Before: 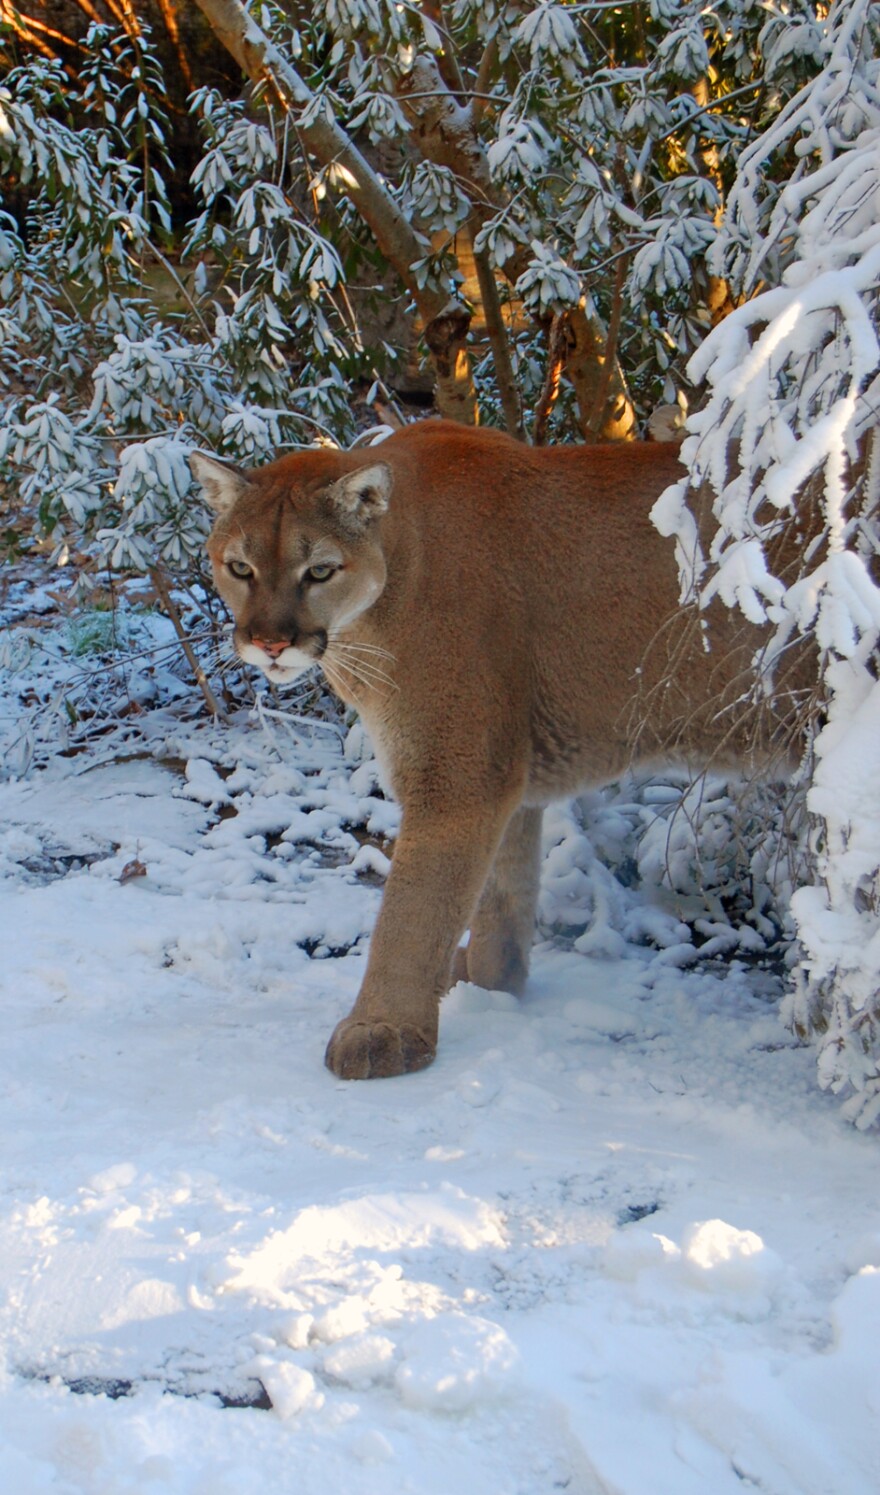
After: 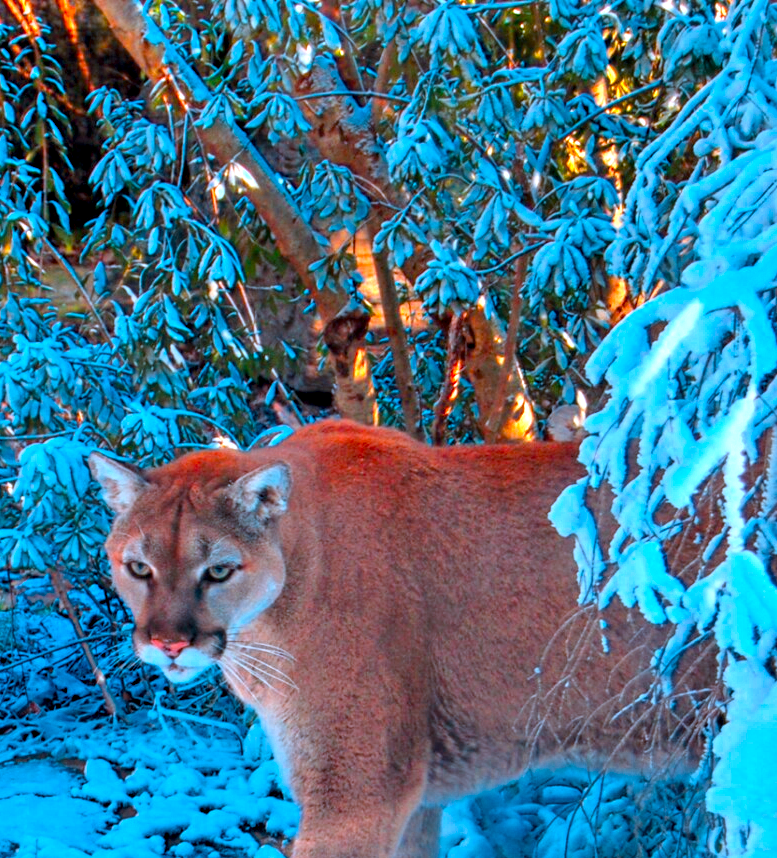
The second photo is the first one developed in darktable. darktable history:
crop and rotate: left 11.606%, bottom 42.575%
color calibration: output R [1.422, -0.35, -0.252, 0], output G [-0.238, 1.259, -0.084, 0], output B [-0.081, -0.196, 1.58, 0], output brightness [0.49, 0.671, -0.57, 0], illuminant custom, x 0.367, y 0.392, temperature 4438.93 K
local contrast: highlights 58%, detail 145%
contrast brightness saturation: contrast 0.054, brightness 0.063, saturation 0.01
